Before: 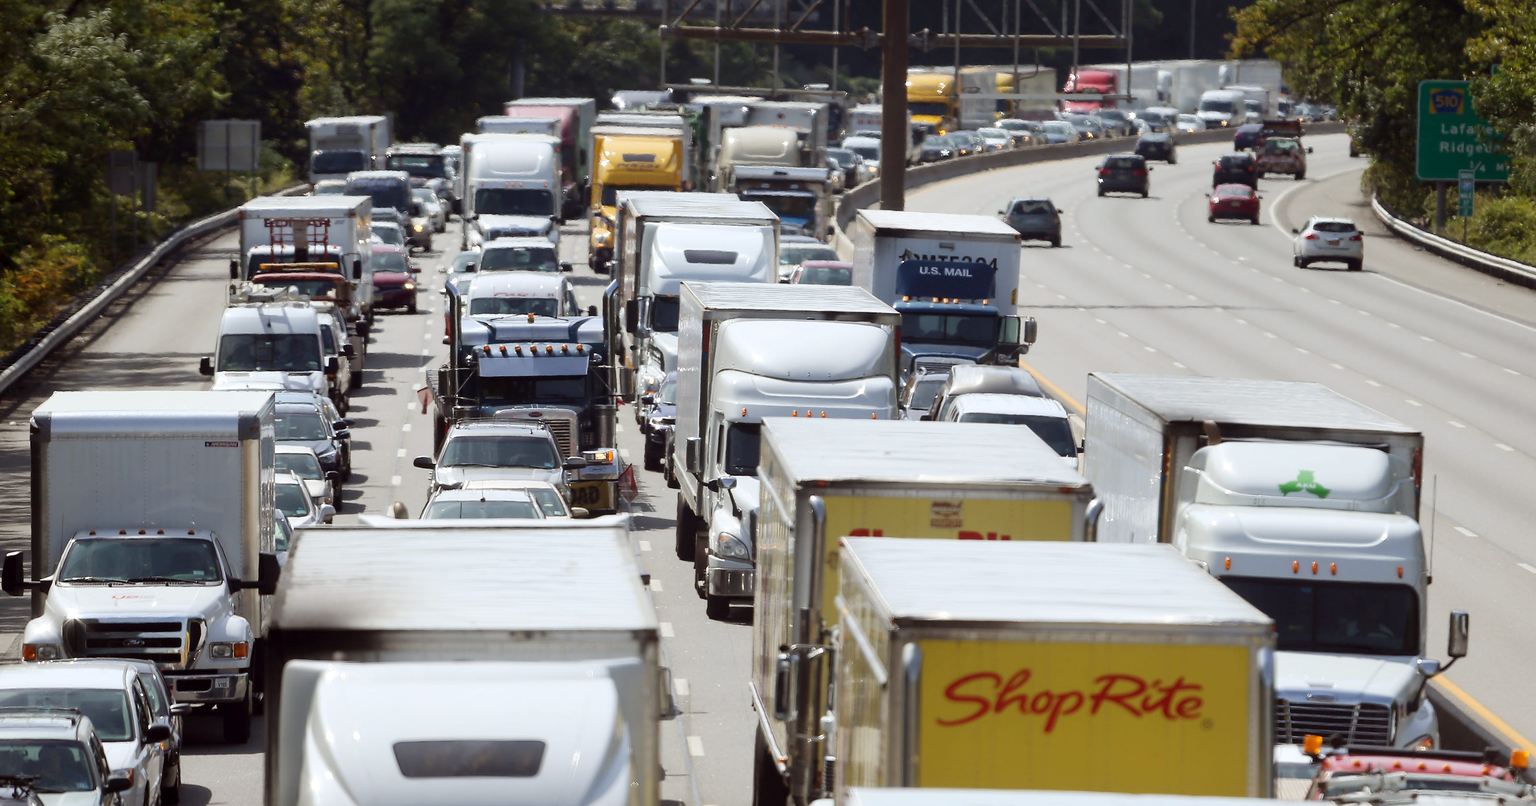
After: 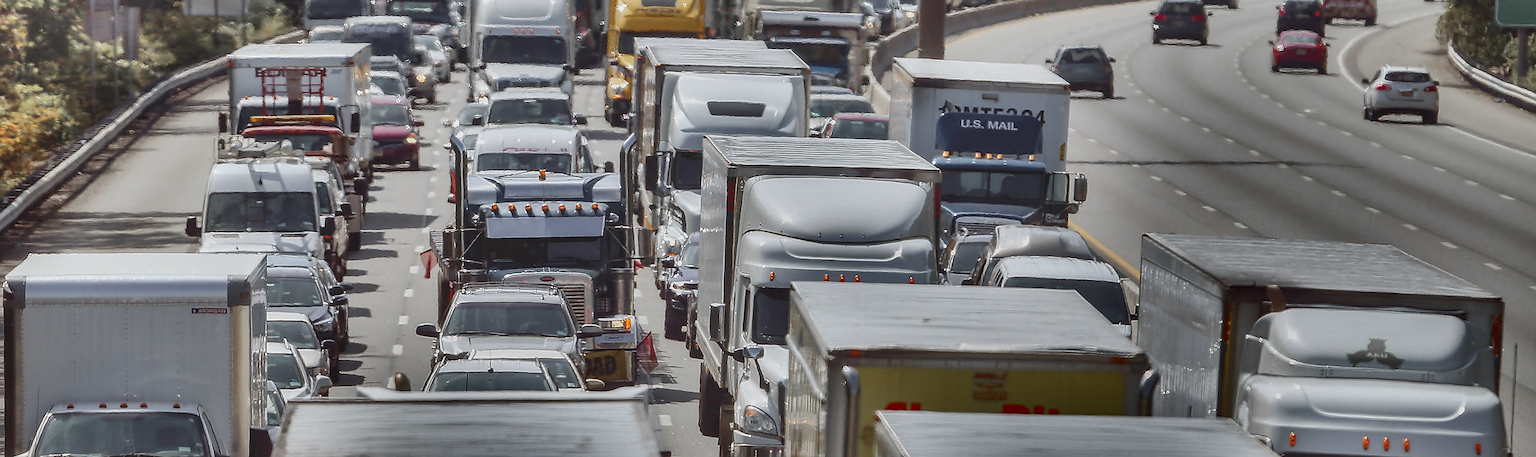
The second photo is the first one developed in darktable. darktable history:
crop: left 1.79%, top 19.358%, right 5.329%, bottom 27.864%
local contrast: highlights 2%, shadows 4%, detail 133%
tone equalizer: edges refinement/feathering 500, mask exposure compensation -1.57 EV, preserve details no
color zones: curves: ch1 [(0, 0.679) (0.143, 0.647) (0.286, 0.261) (0.378, -0.011) (0.571, 0.396) (0.714, 0.399) (0.857, 0.406) (1, 0.679)]
contrast brightness saturation: contrast -0.142, brightness 0.046, saturation -0.122
sharpen: radius 1.353, amount 1.238, threshold 0.671
shadows and highlights: radius 122.87, shadows 99.22, white point adjustment -2.88, highlights -98.8, highlights color adjustment 52.66%, soften with gaussian
